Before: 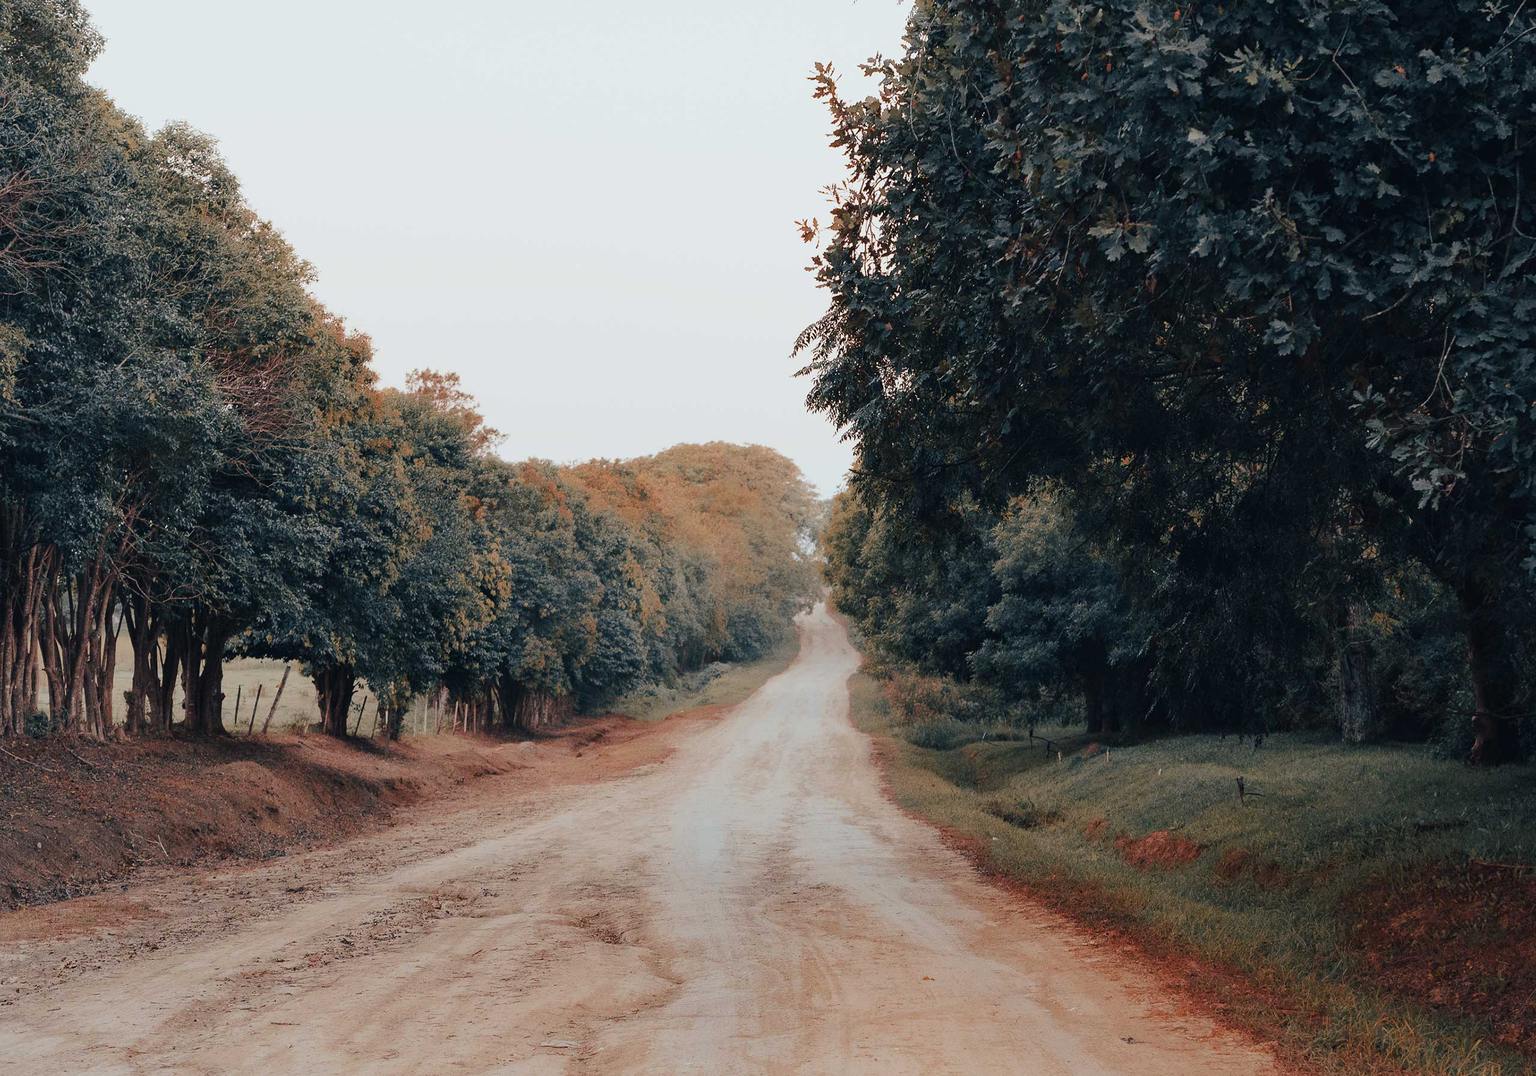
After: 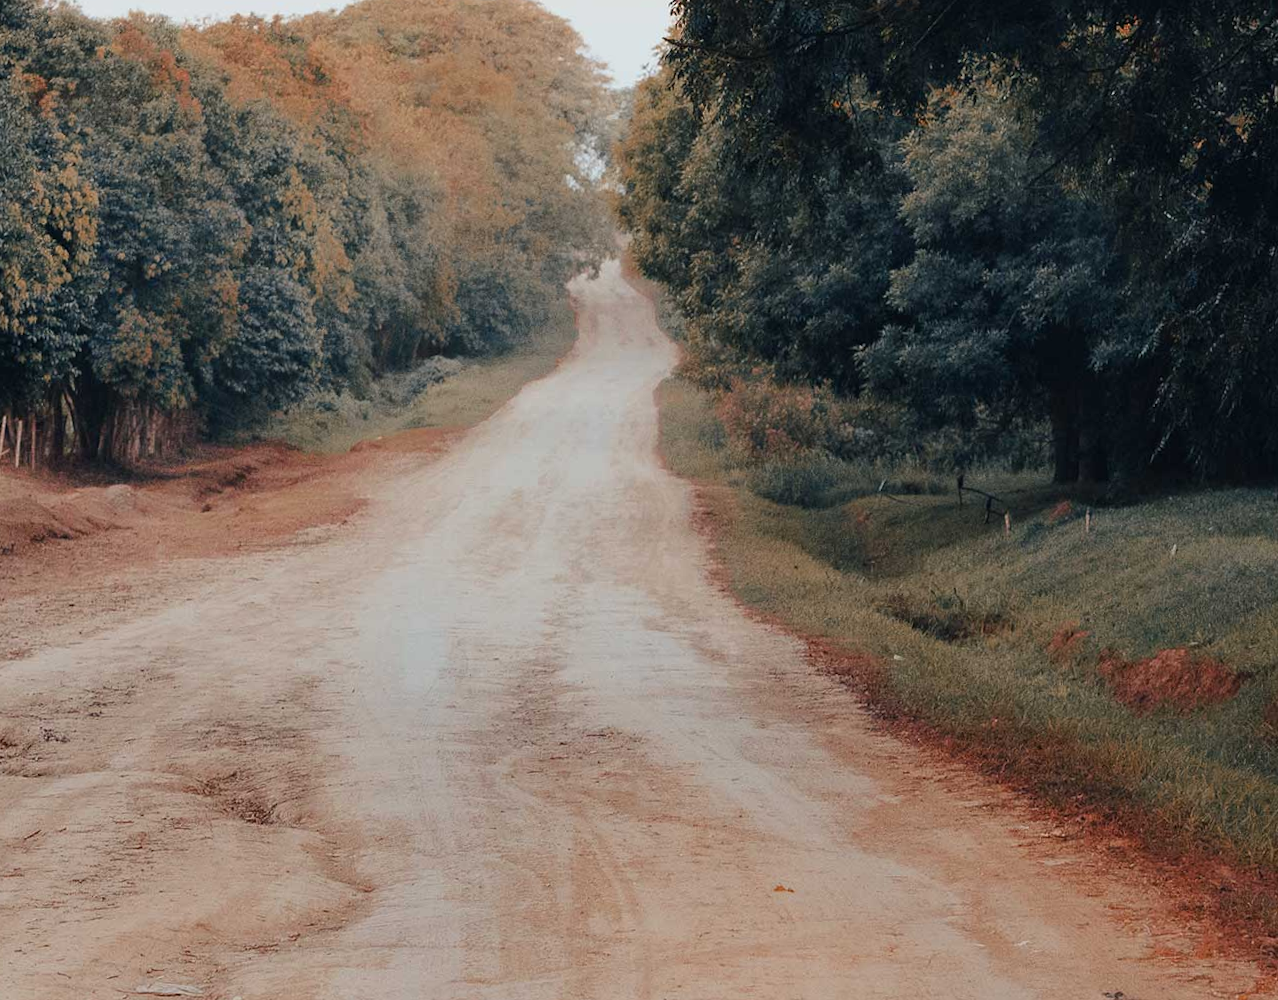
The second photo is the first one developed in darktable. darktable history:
rotate and perspective: rotation 0.8°, automatic cropping off
crop: left 29.672%, top 41.786%, right 20.851%, bottom 3.487%
